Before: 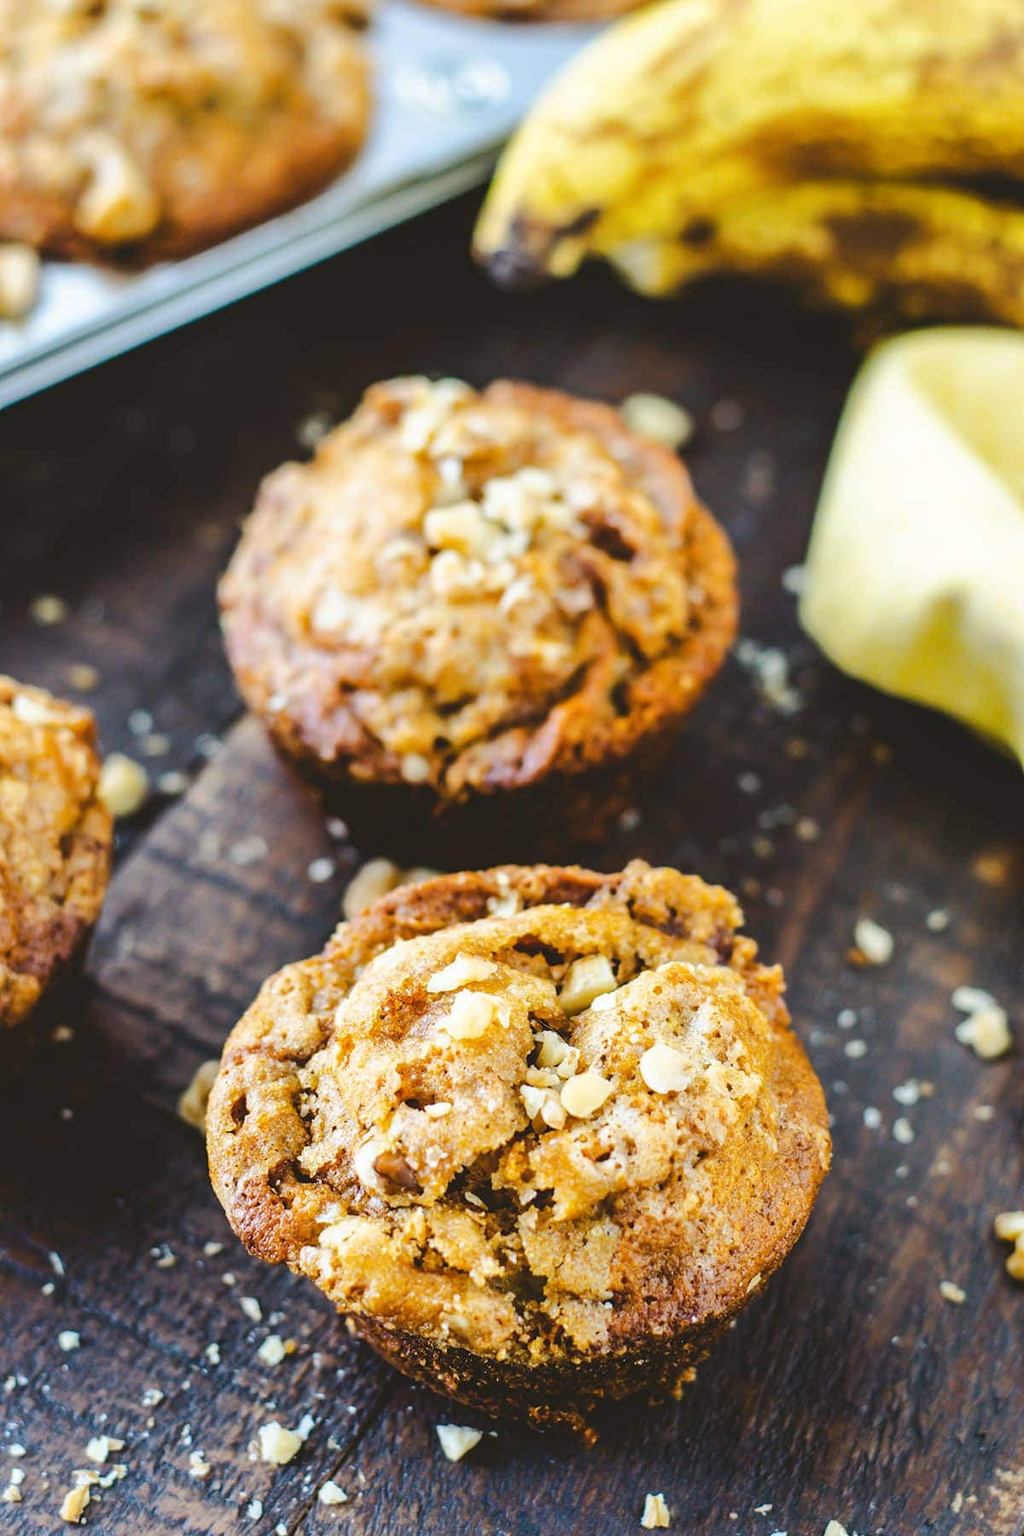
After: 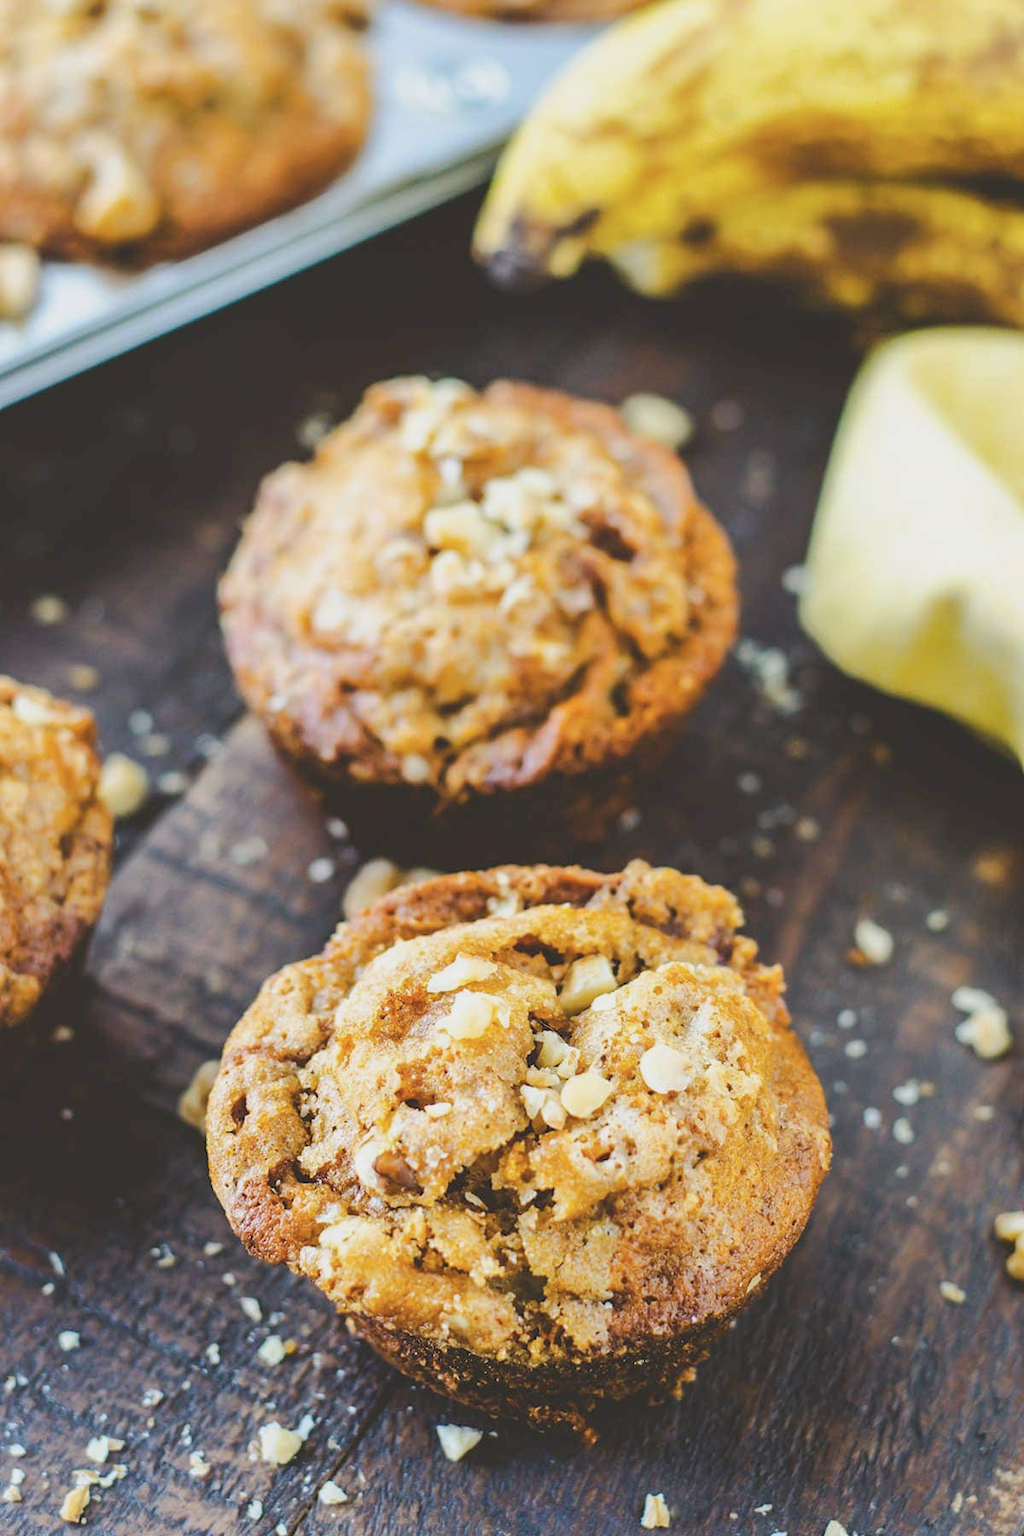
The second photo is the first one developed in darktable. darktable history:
contrast brightness saturation: contrast -0.138, brightness 0.042, saturation -0.128
